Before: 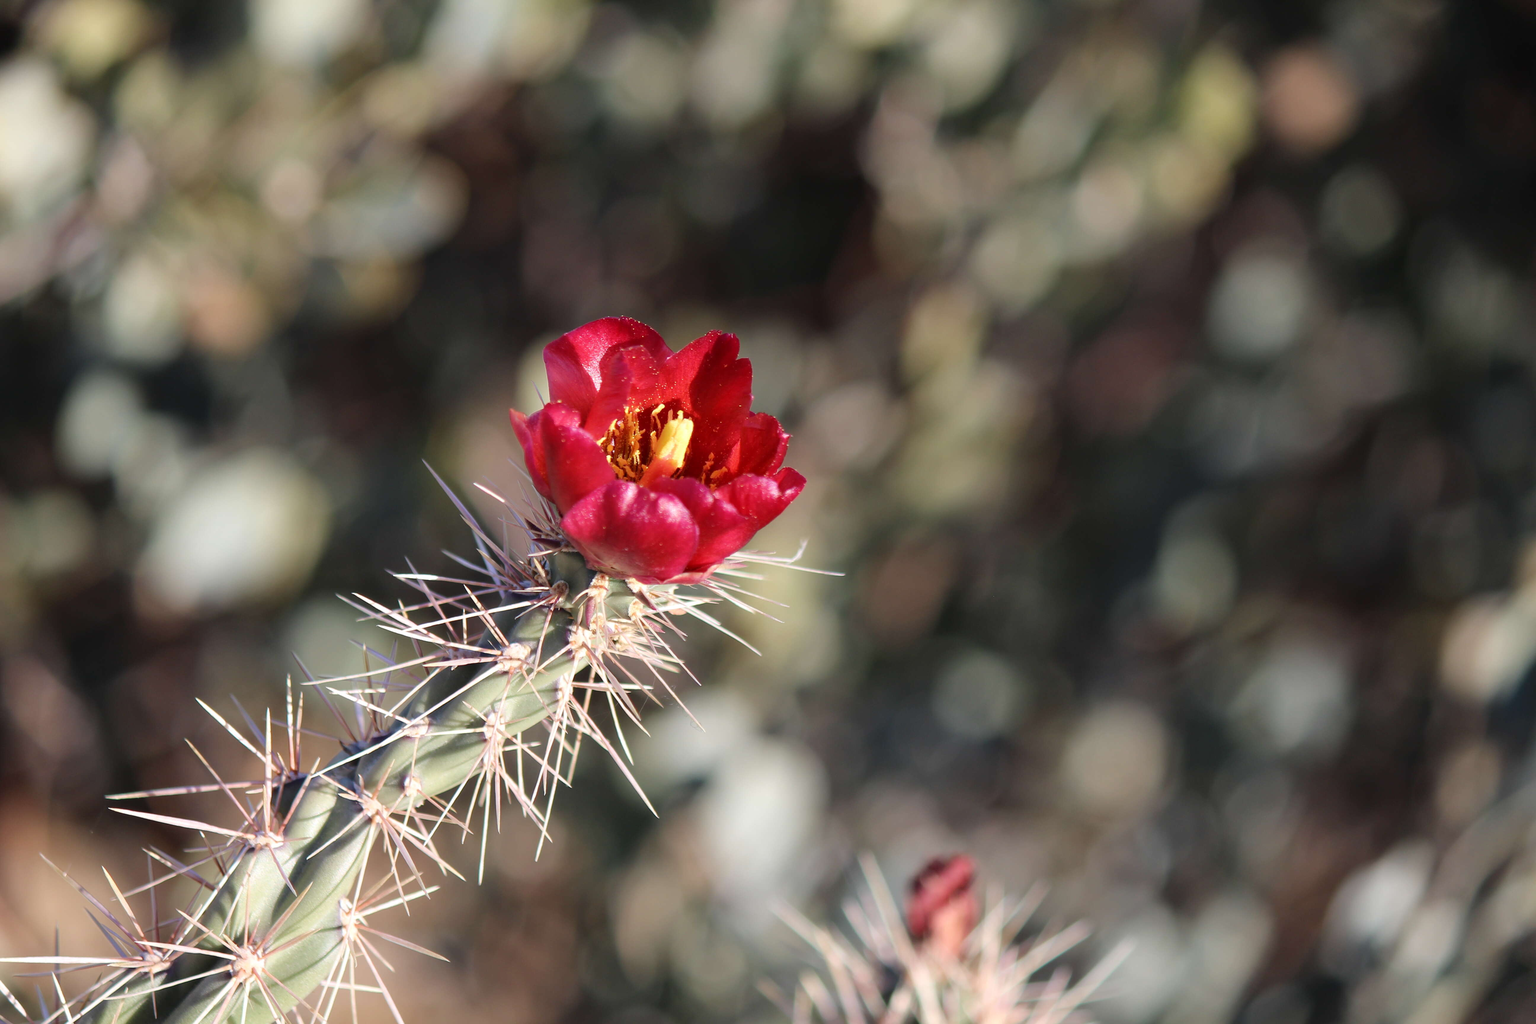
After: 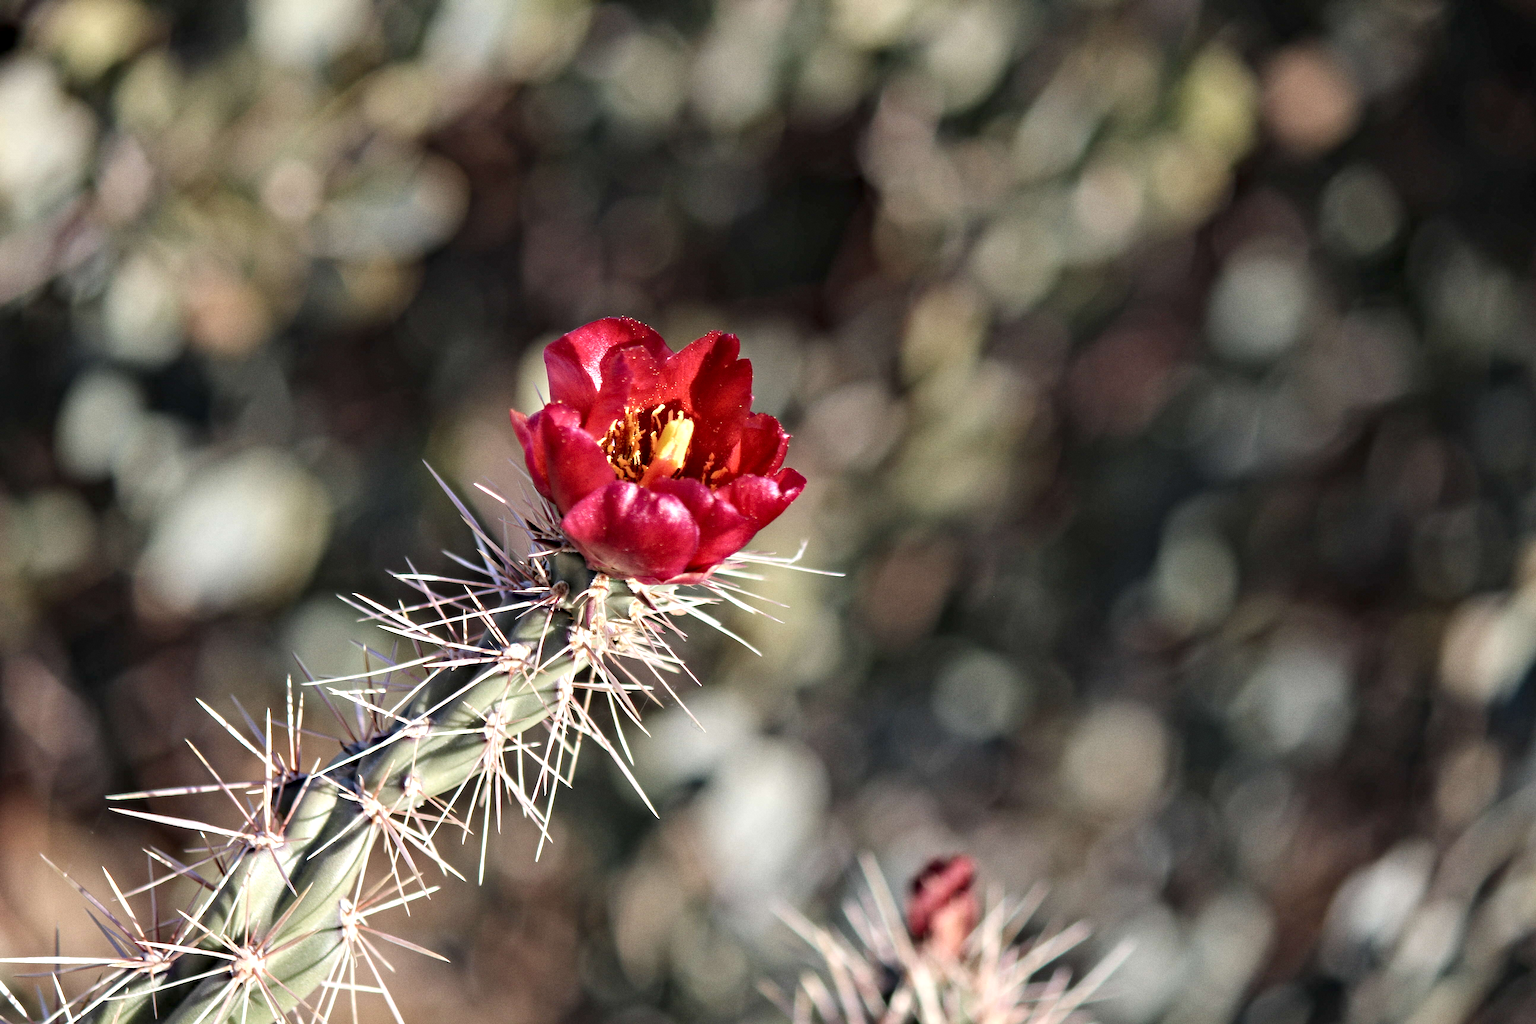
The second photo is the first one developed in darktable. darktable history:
grain: coarseness 0.09 ISO
contrast equalizer: y [[0.511, 0.558, 0.631, 0.632, 0.559, 0.512], [0.5 ×6], [0.5 ×6], [0 ×6], [0 ×6]]
